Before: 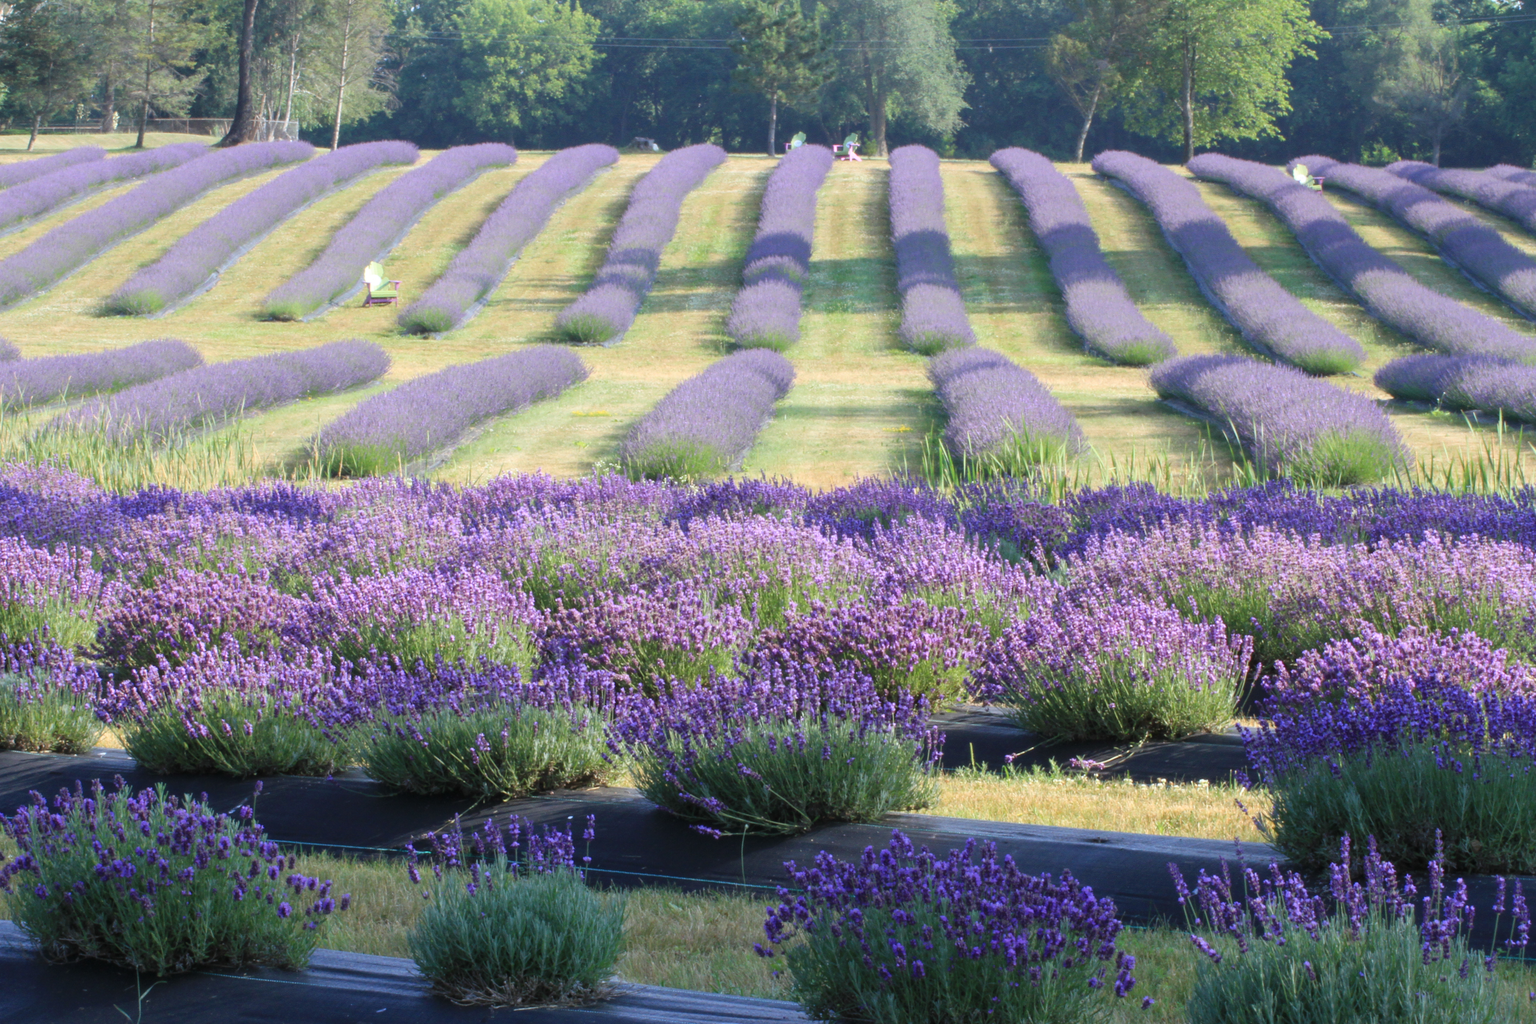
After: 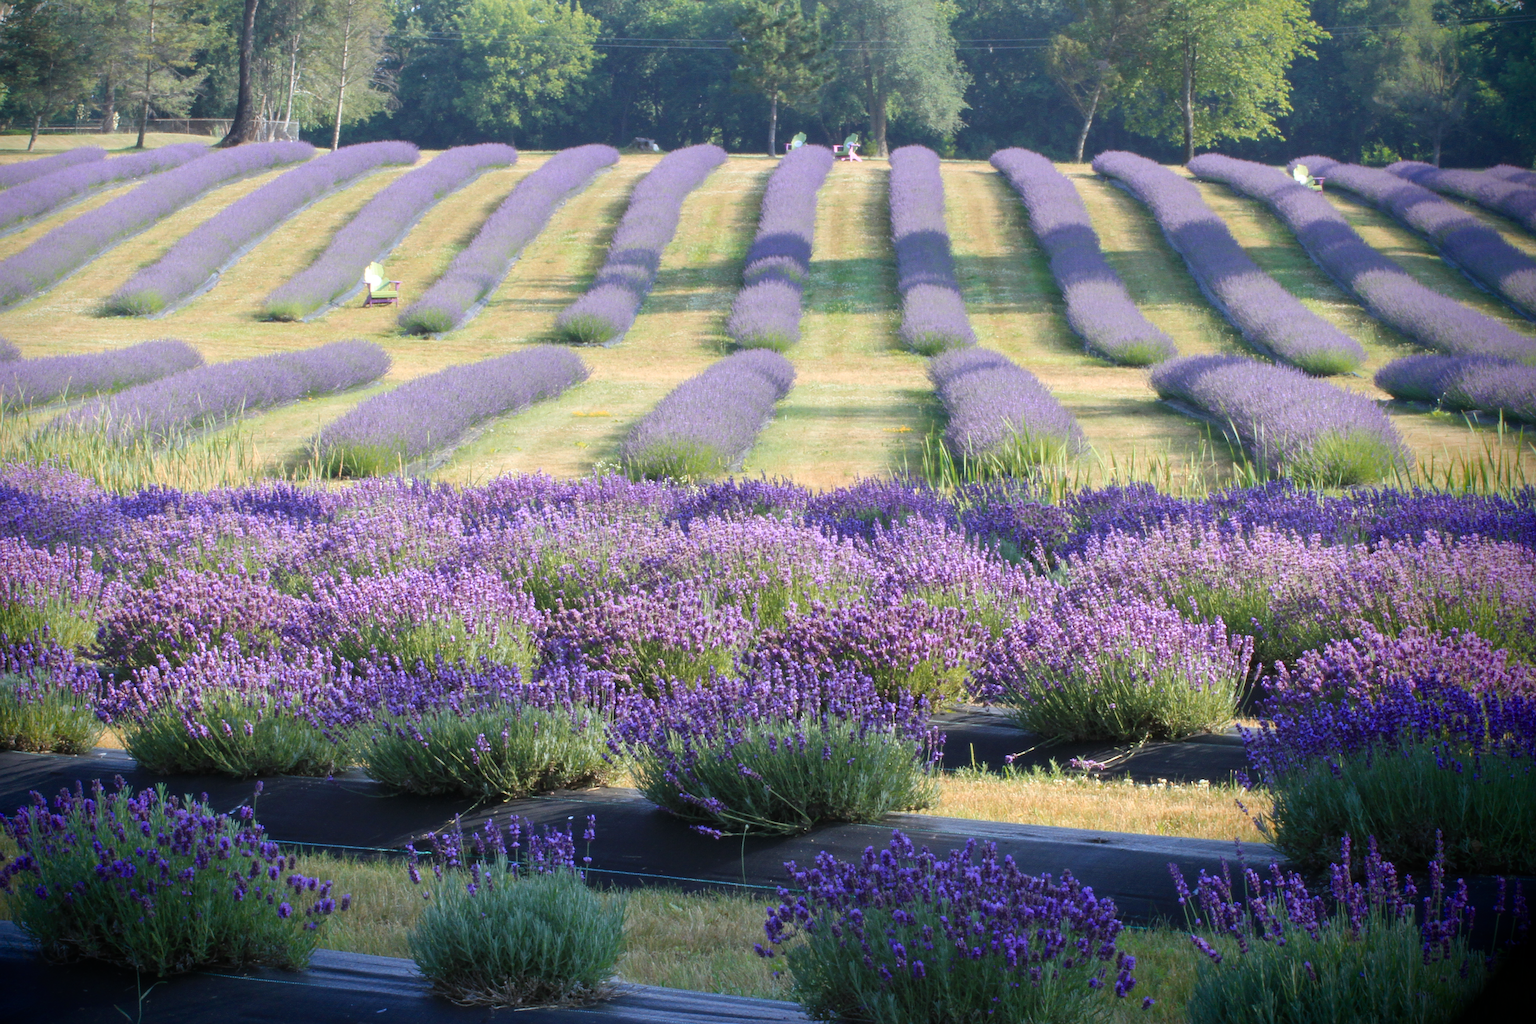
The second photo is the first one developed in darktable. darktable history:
vignetting: brightness -0.998, saturation 0.495, center (-0.069, -0.309)
color zones: curves: ch1 [(0, 0.455) (0.063, 0.455) (0.286, 0.495) (0.429, 0.5) (0.571, 0.5) (0.714, 0.5) (0.857, 0.5) (1, 0.455)]; ch2 [(0, 0.532) (0.063, 0.521) (0.233, 0.447) (0.429, 0.489) (0.571, 0.5) (0.714, 0.5) (0.857, 0.5) (1, 0.532)]
sharpen: on, module defaults
tone equalizer: edges refinement/feathering 500, mask exposure compensation -1.57 EV, preserve details no
